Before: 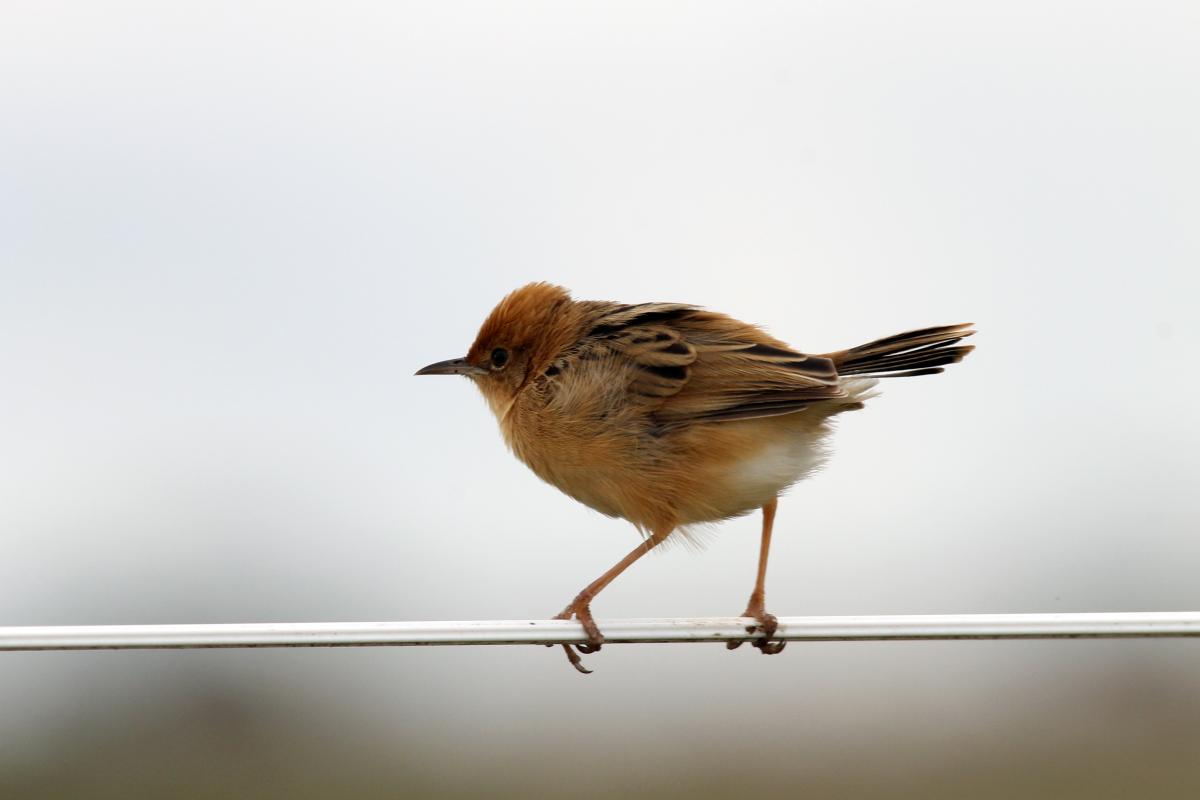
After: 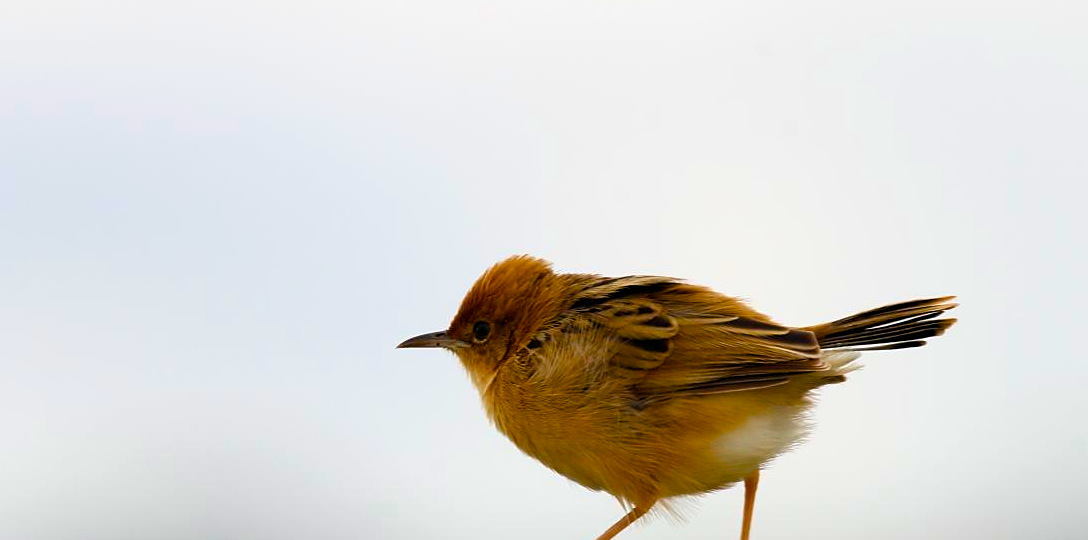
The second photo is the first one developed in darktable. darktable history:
velvia: on, module defaults
crop: left 1.509%, top 3.452%, right 7.696%, bottom 28.452%
sharpen: radius 1.458, amount 0.398, threshold 1.271
color balance rgb: perceptual saturation grading › global saturation 20%, perceptual saturation grading › highlights -25%, perceptual saturation grading › shadows 25%, global vibrance 50%
